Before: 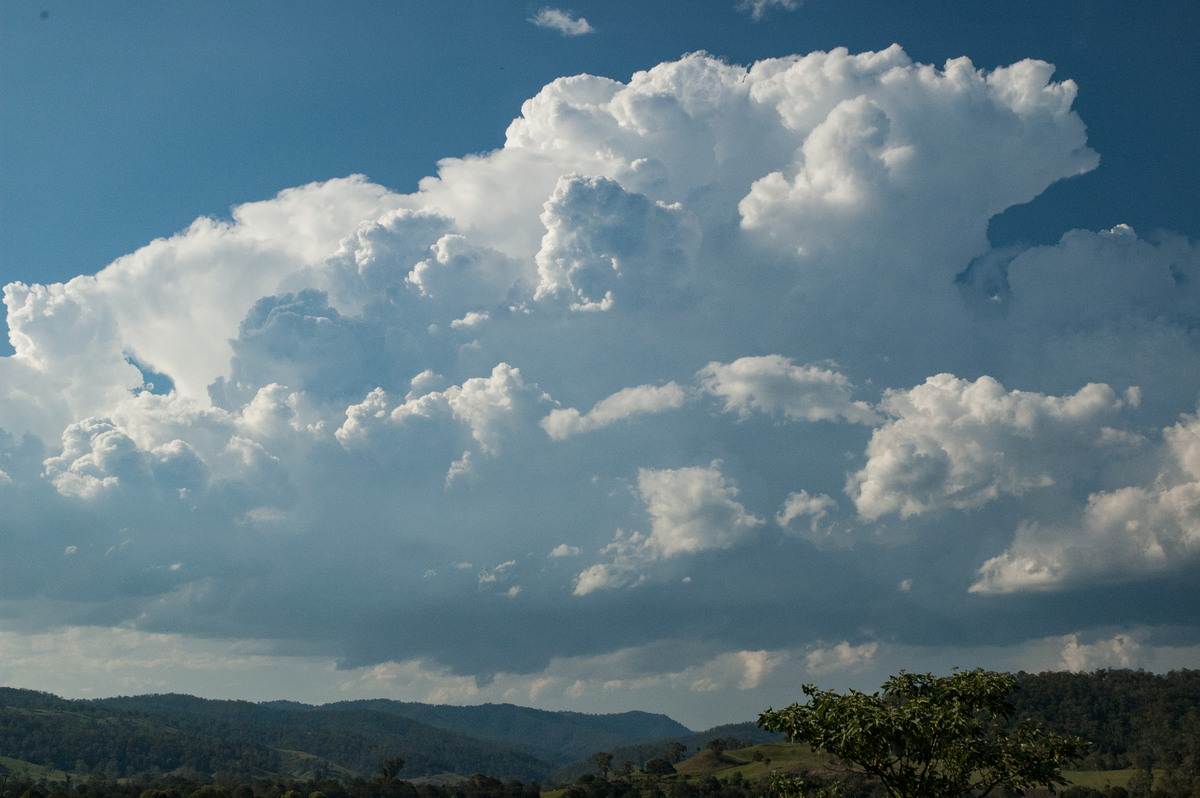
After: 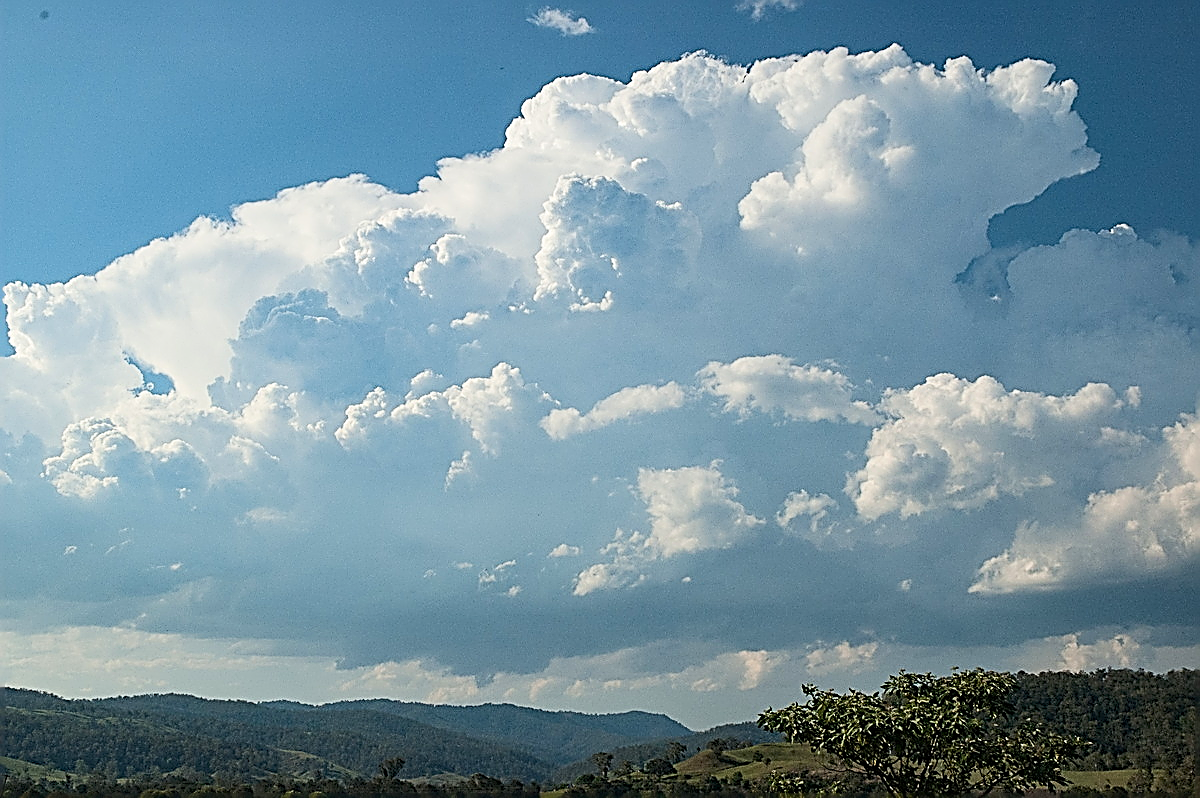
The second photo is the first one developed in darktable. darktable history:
sharpen: amount 1.987
base curve: curves: ch0 [(0, 0) (0.204, 0.334) (0.55, 0.733) (1, 1)]
